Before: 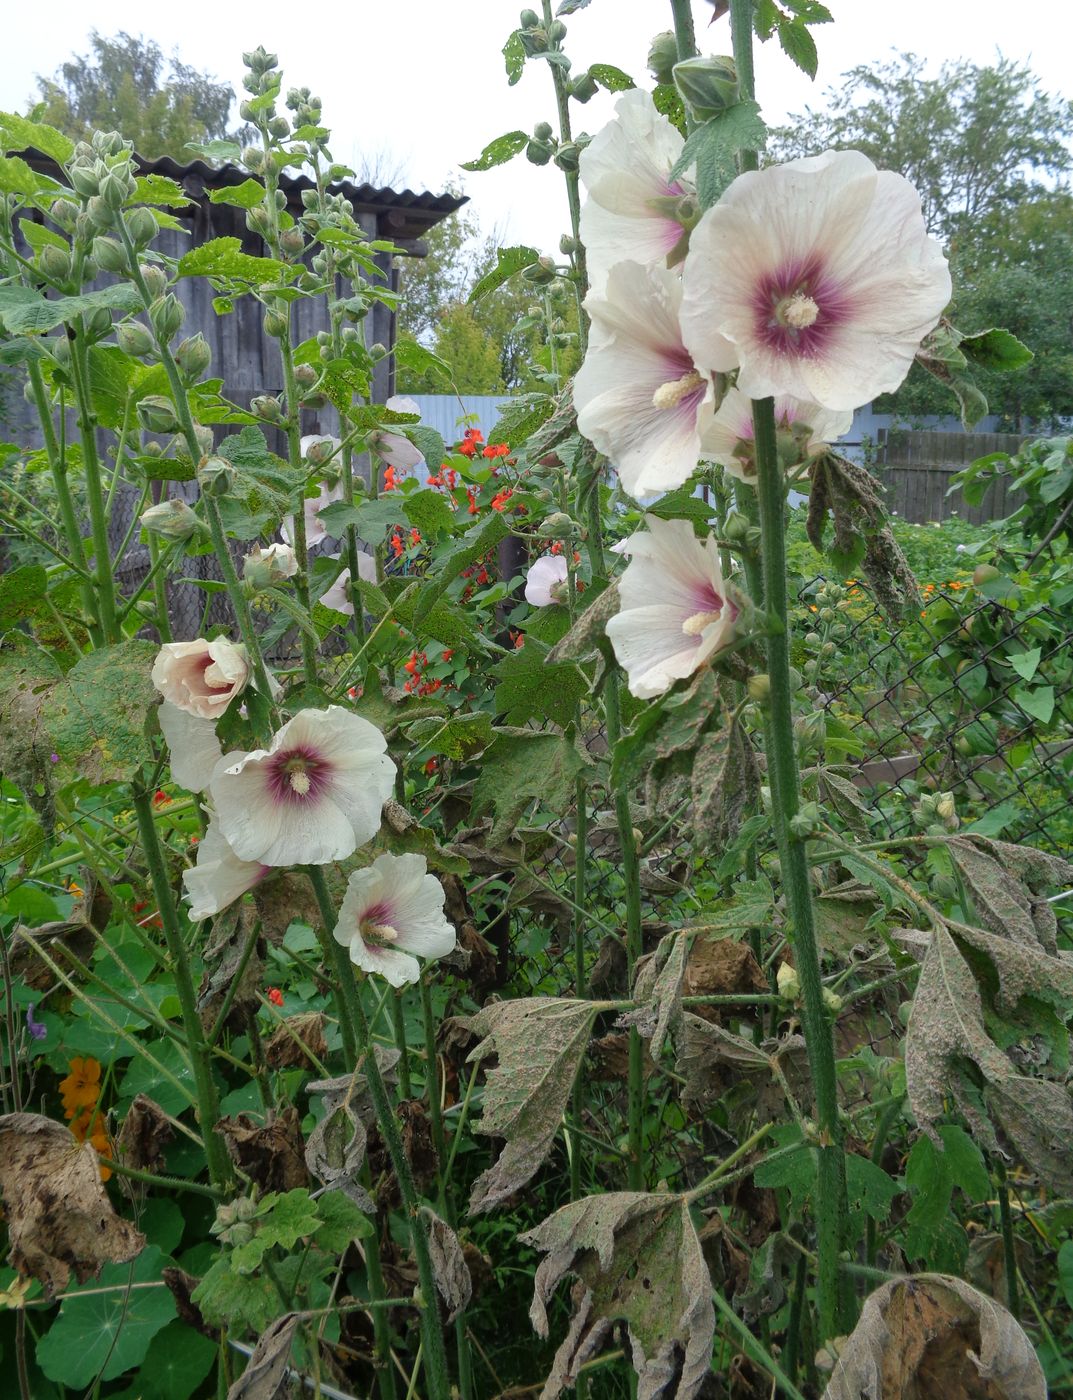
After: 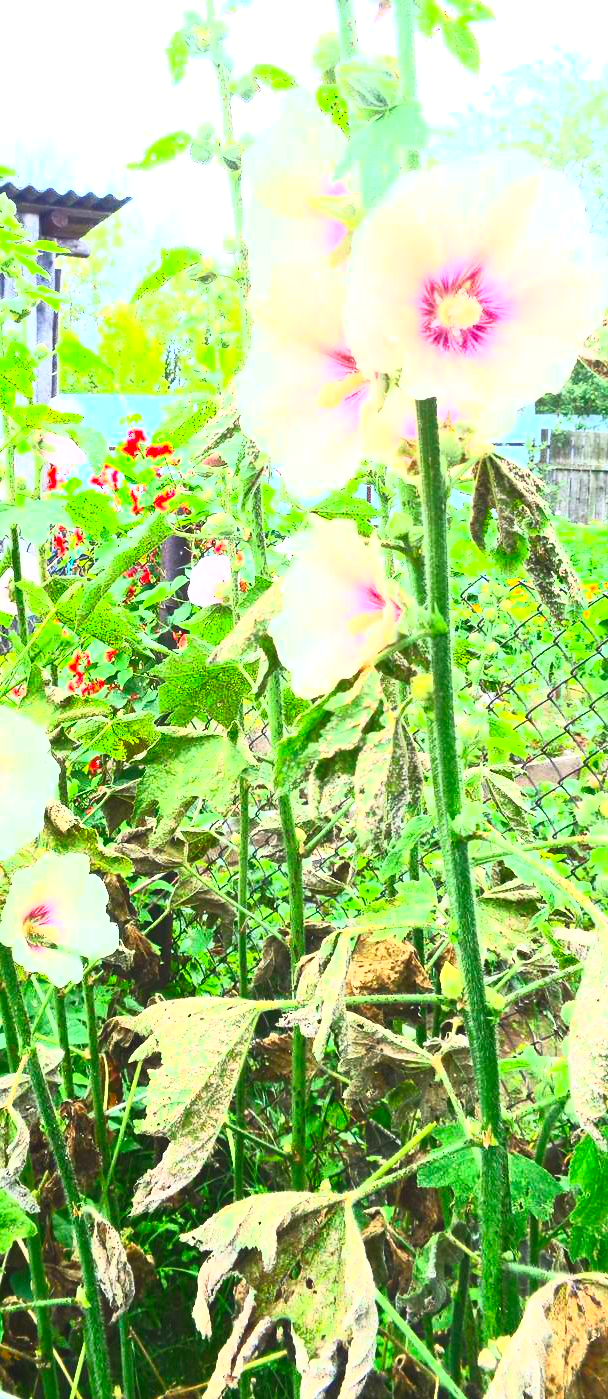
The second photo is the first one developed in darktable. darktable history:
contrast brightness saturation: contrast 1, brightness 1, saturation 1
crop: left 31.458%, top 0%, right 11.876%
exposure: black level correction 0, exposure 1.1 EV, compensate exposure bias true, compensate highlight preservation false
